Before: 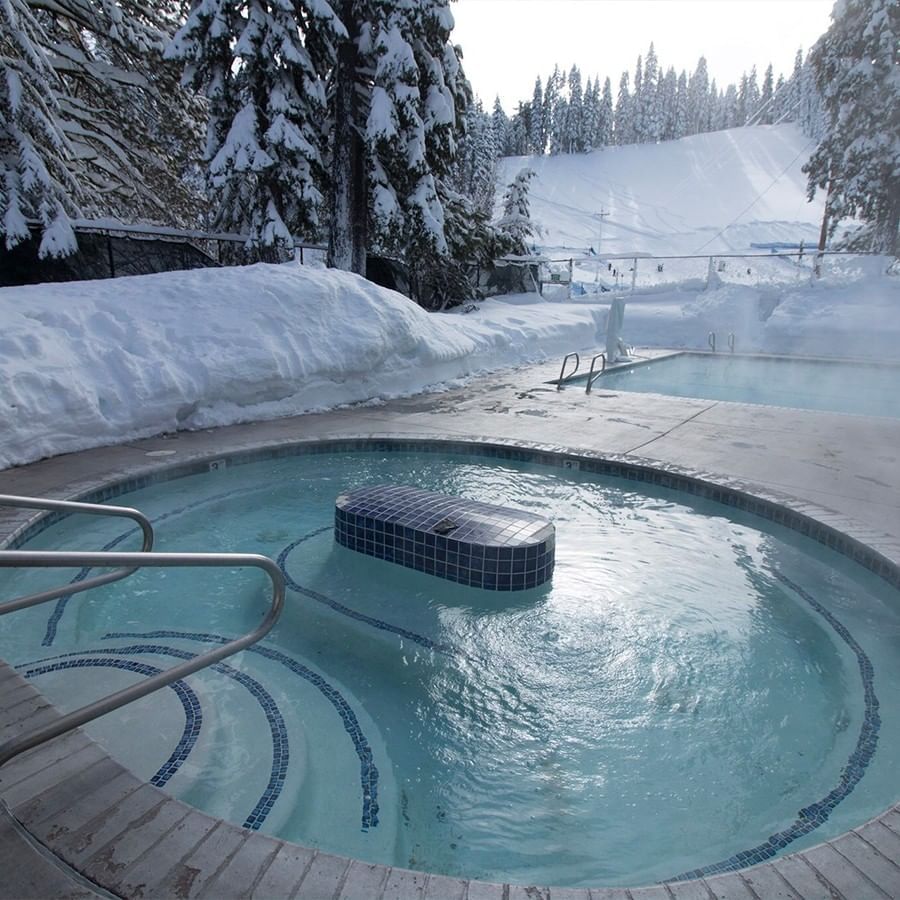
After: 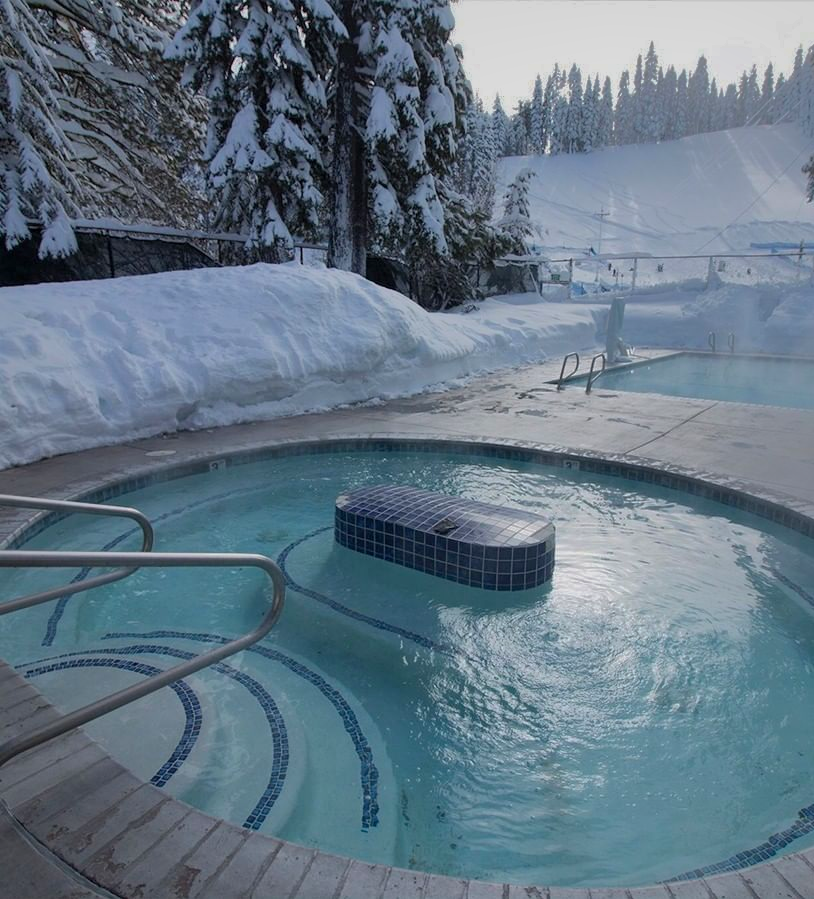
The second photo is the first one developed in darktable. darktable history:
exposure: exposure -0.156 EV, compensate highlight preservation false
shadows and highlights: shadows 37.89, highlights -76.2
crop: right 9.514%, bottom 0.027%
color balance rgb: shadows lift › hue 85.87°, perceptual saturation grading › global saturation 5.059%, global vibrance 19.516%
